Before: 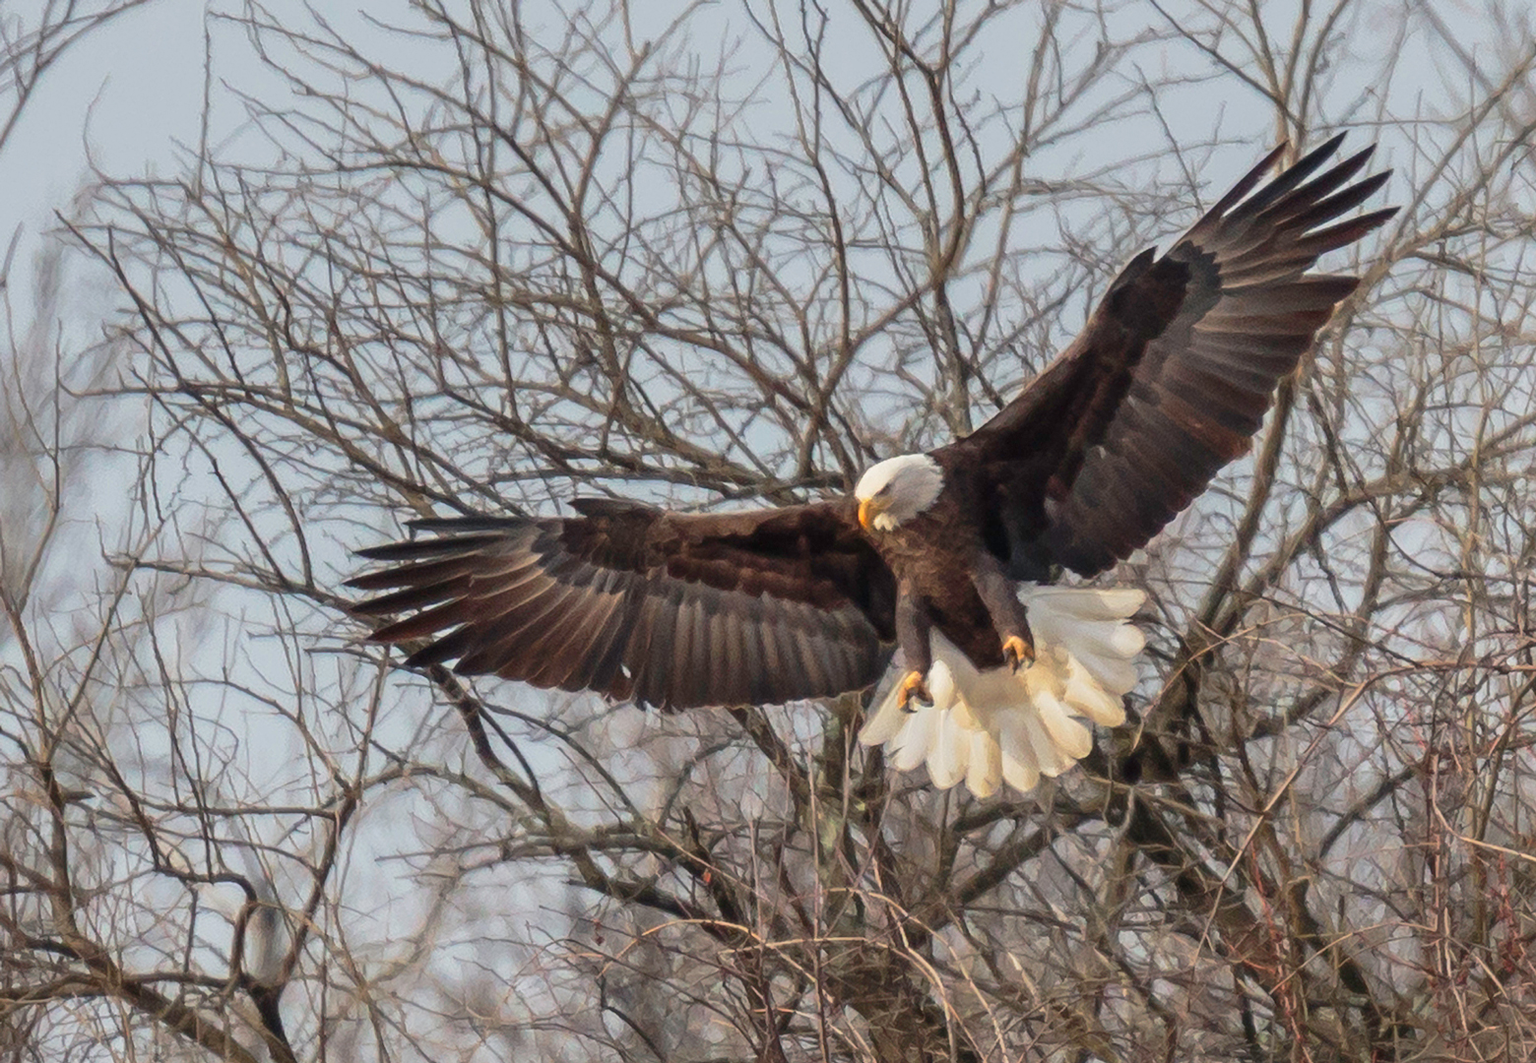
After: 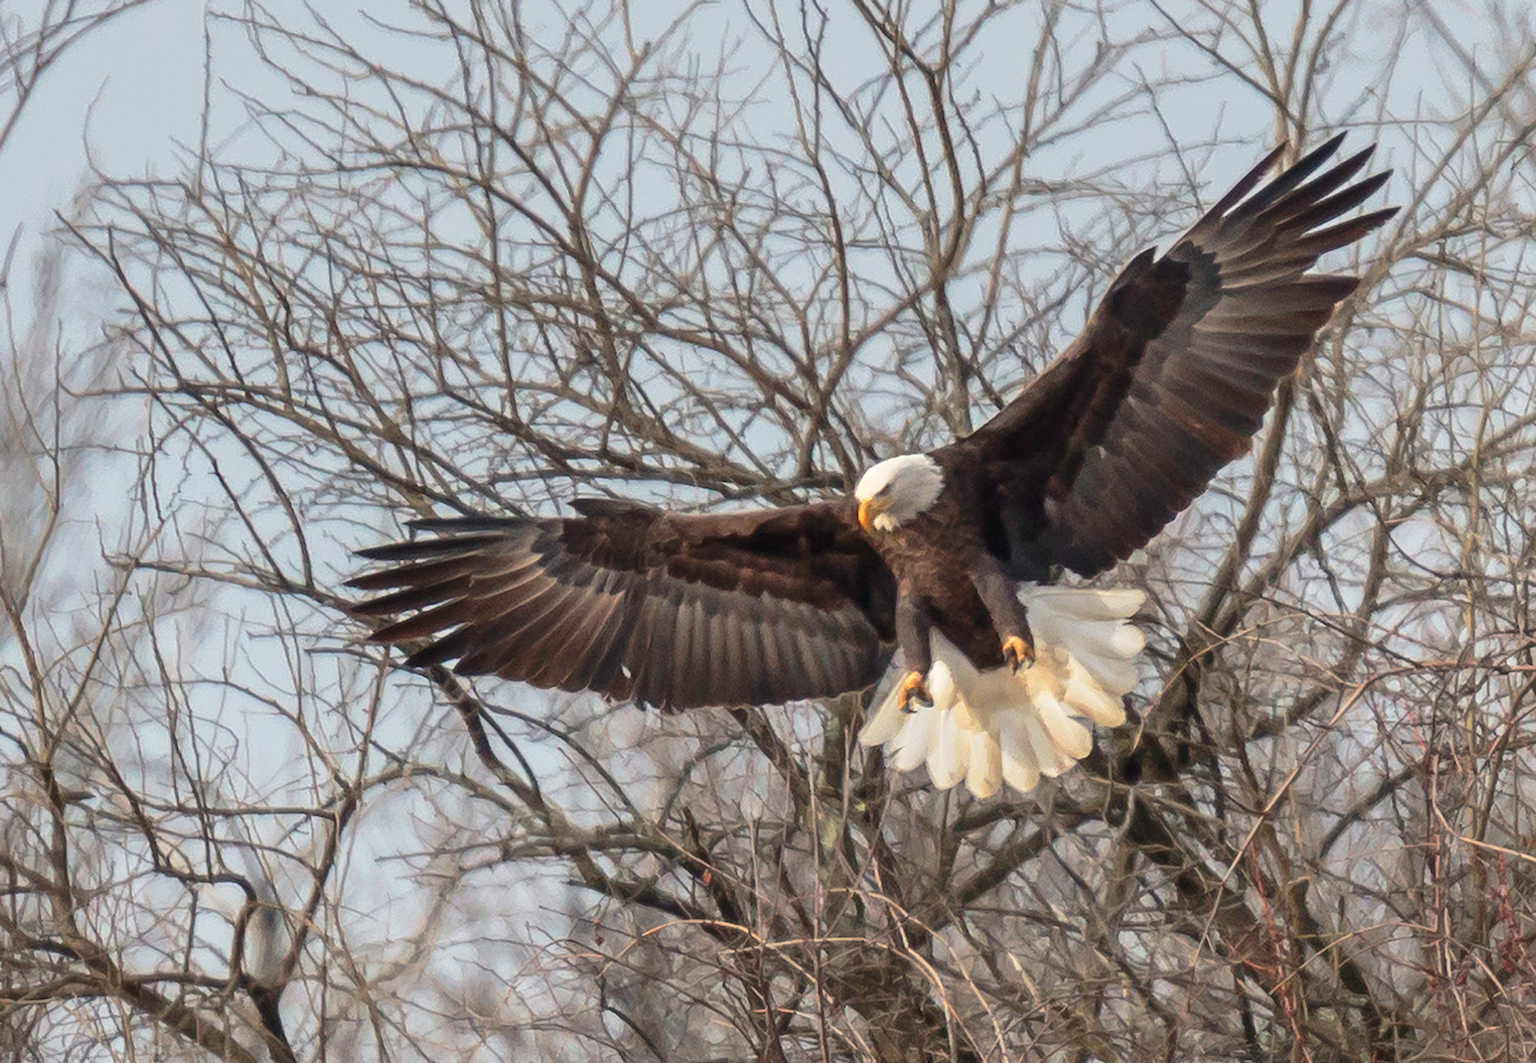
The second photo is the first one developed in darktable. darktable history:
tone equalizer: on, module defaults
exposure: exposure 0.161 EV, compensate highlight preservation false
contrast brightness saturation: contrast 0.01, saturation -0.05
